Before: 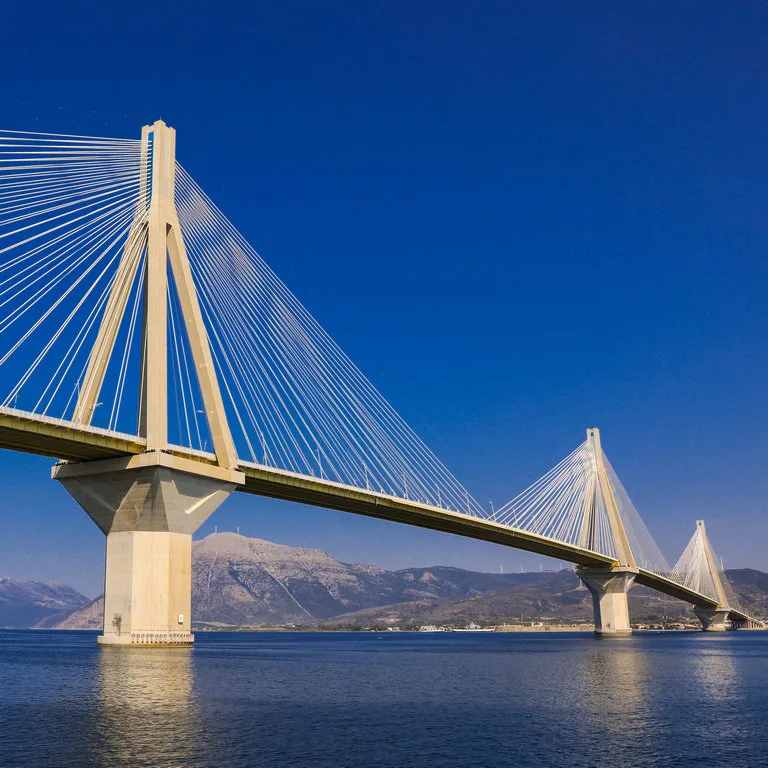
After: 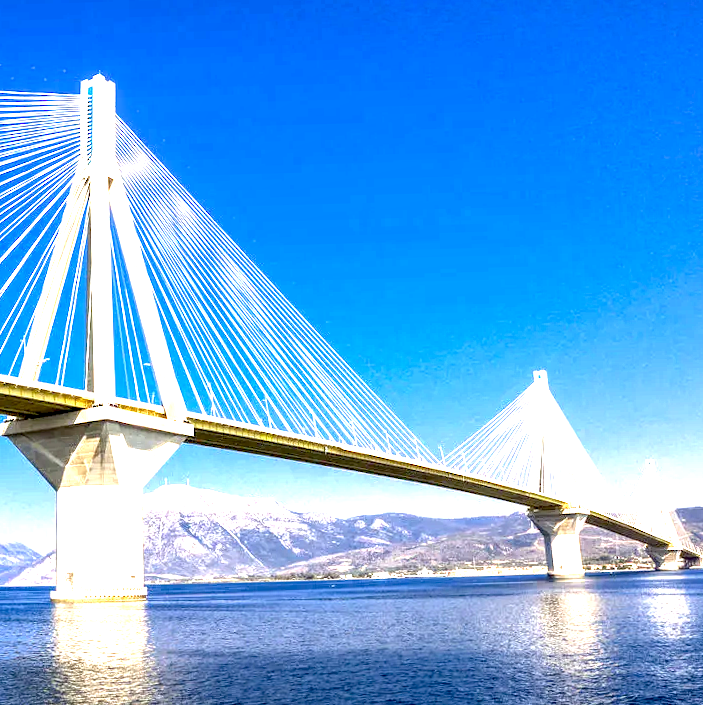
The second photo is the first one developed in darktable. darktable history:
crop and rotate: angle 1.55°, left 5.892%, top 5.68%
local contrast: highlights 60%, shadows 62%, detail 160%
tone equalizer: edges refinement/feathering 500, mask exposure compensation -1.57 EV, preserve details no
exposure: black level correction 0.005, exposure 2.085 EV, compensate highlight preservation false
